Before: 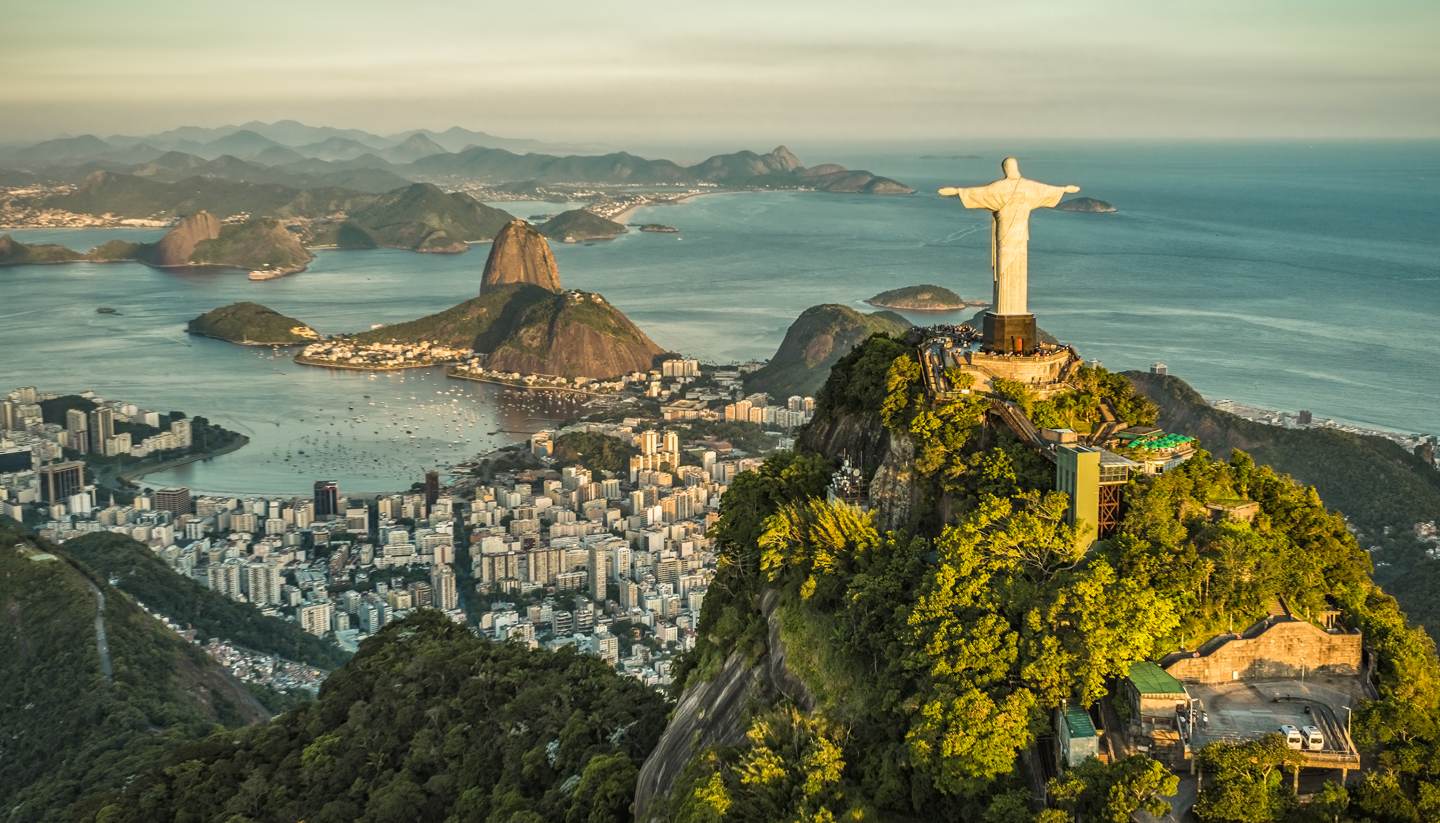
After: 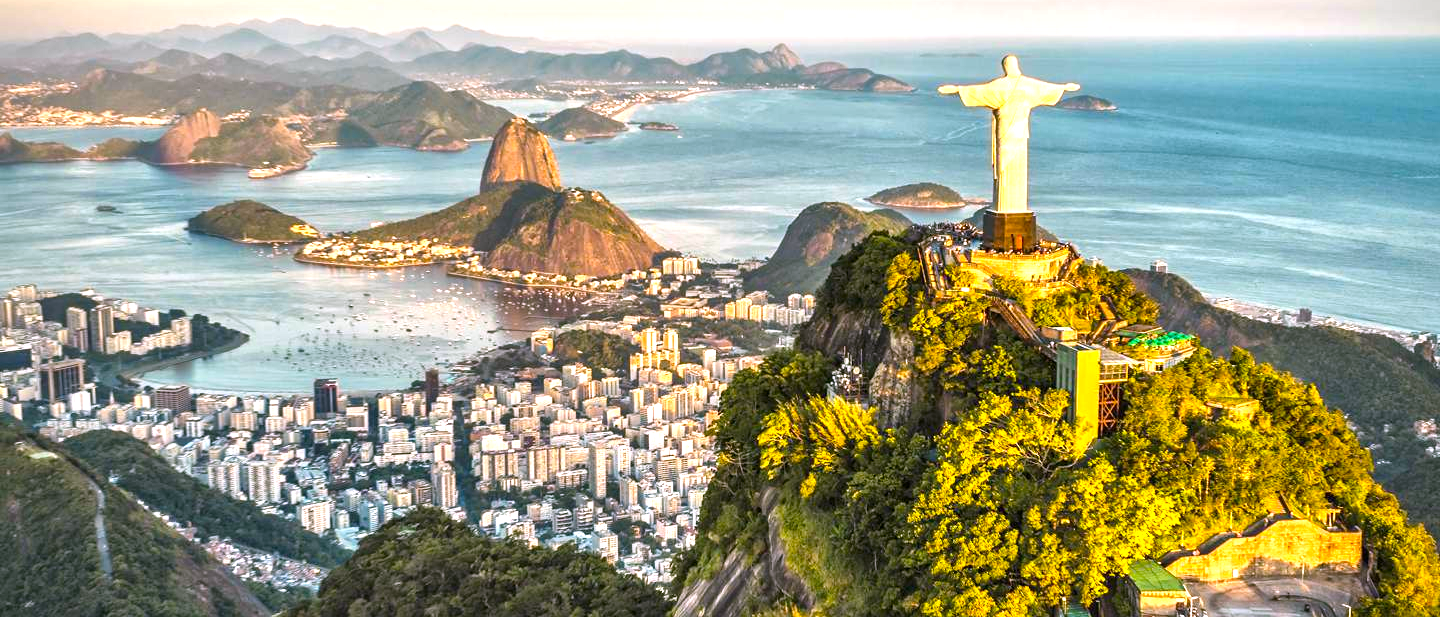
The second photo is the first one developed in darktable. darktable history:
exposure: black level correction 0, exposure 0.9 EV, compensate highlight preservation false
crop and rotate: top 12.5%, bottom 12.5%
white balance: red 1.066, blue 1.119
local contrast: mode bilateral grid, contrast 20, coarseness 50, detail 132%, midtone range 0.2
color balance rgb: perceptual saturation grading › global saturation 20%, global vibrance 20%
